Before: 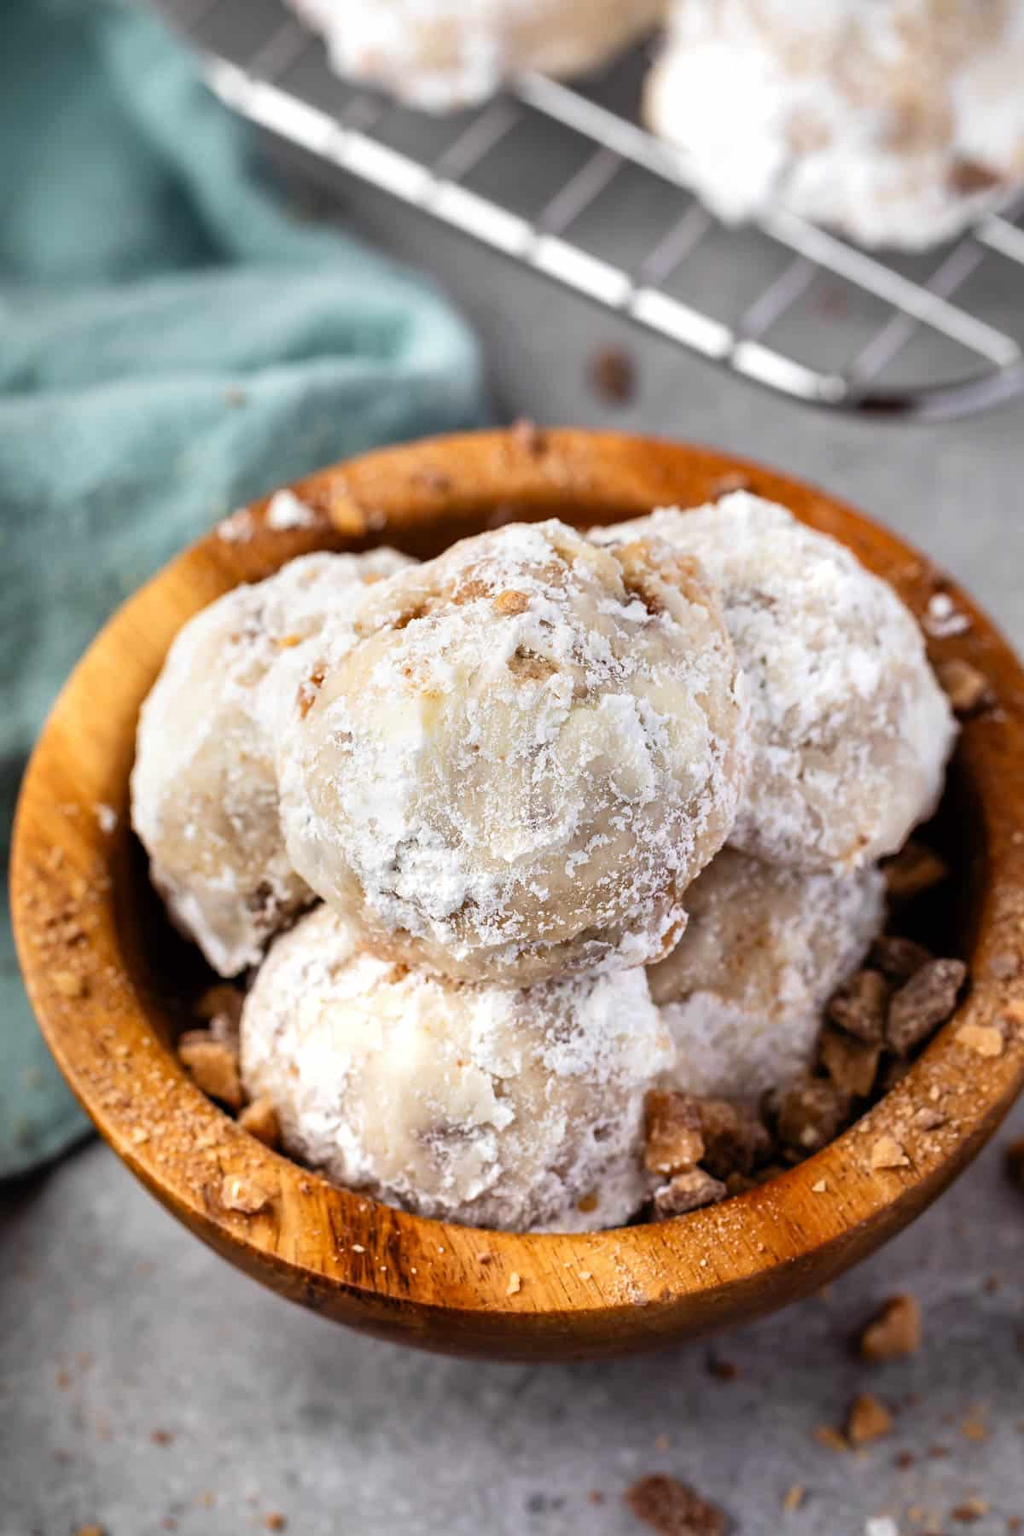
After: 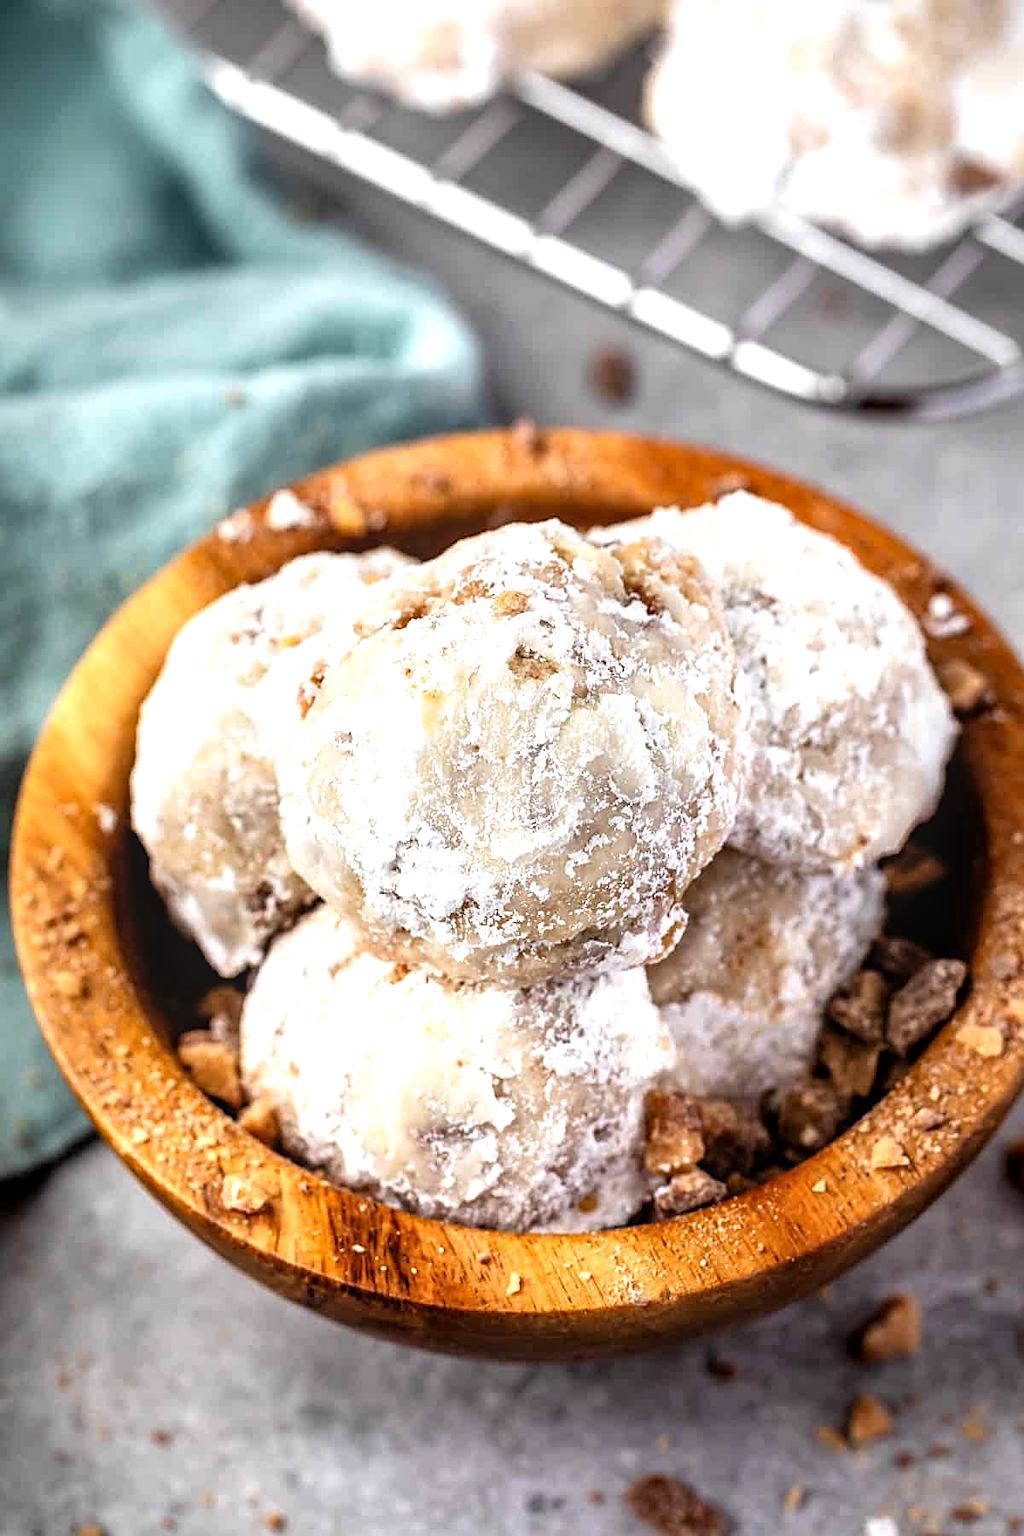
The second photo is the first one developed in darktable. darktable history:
sharpen: on, module defaults
local contrast: on, module defaults
tone equalizer: -8 EV -0.393 EV, -7 EV -0.413 EV, -6 EV -0.373 EV, -5 EV -0.183 EV, -3 EV 0.249 EV, -2 EV 0.354 EV, -1 EV 0.403 EV, +0 EV 0.443 EV
exposure: exposure 0.026 EV, compensate highlight preservation false
